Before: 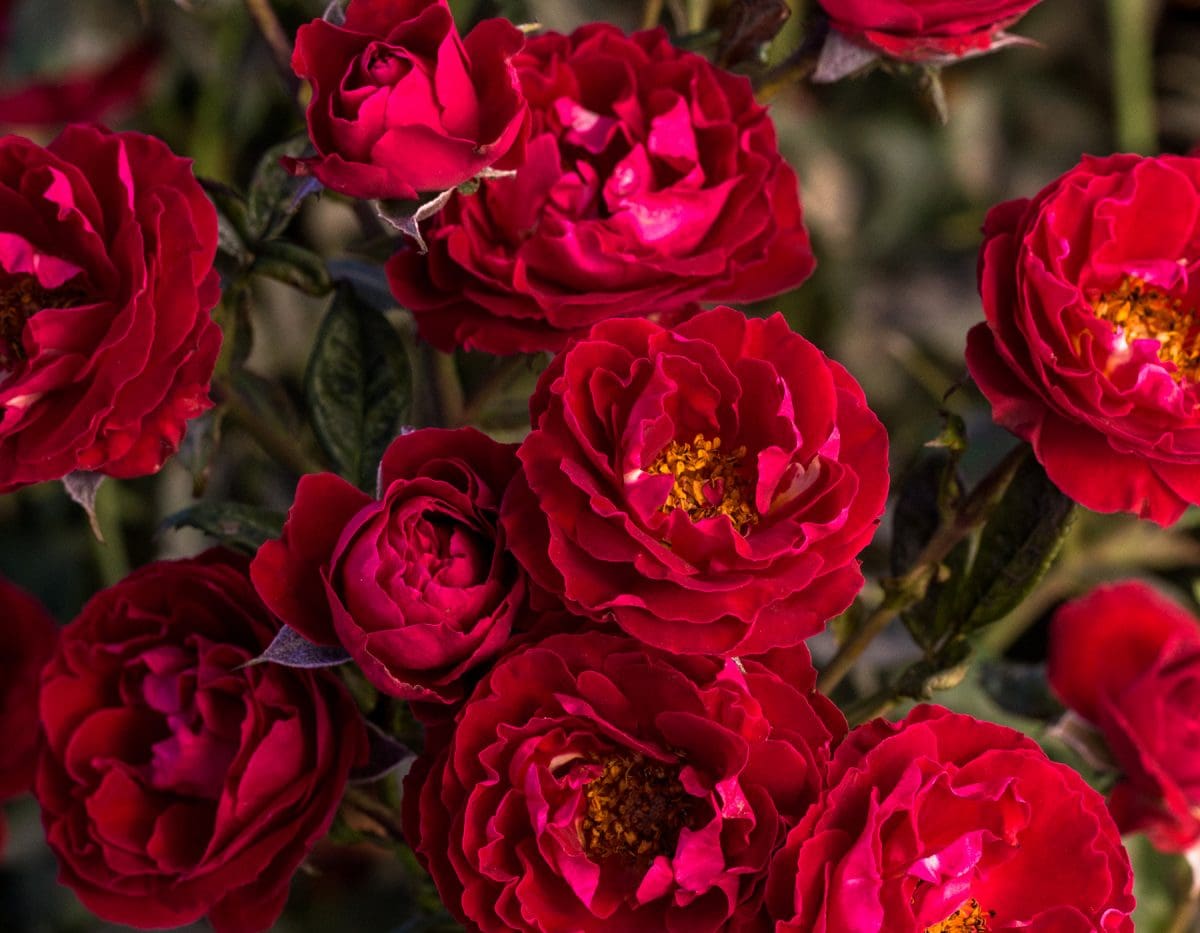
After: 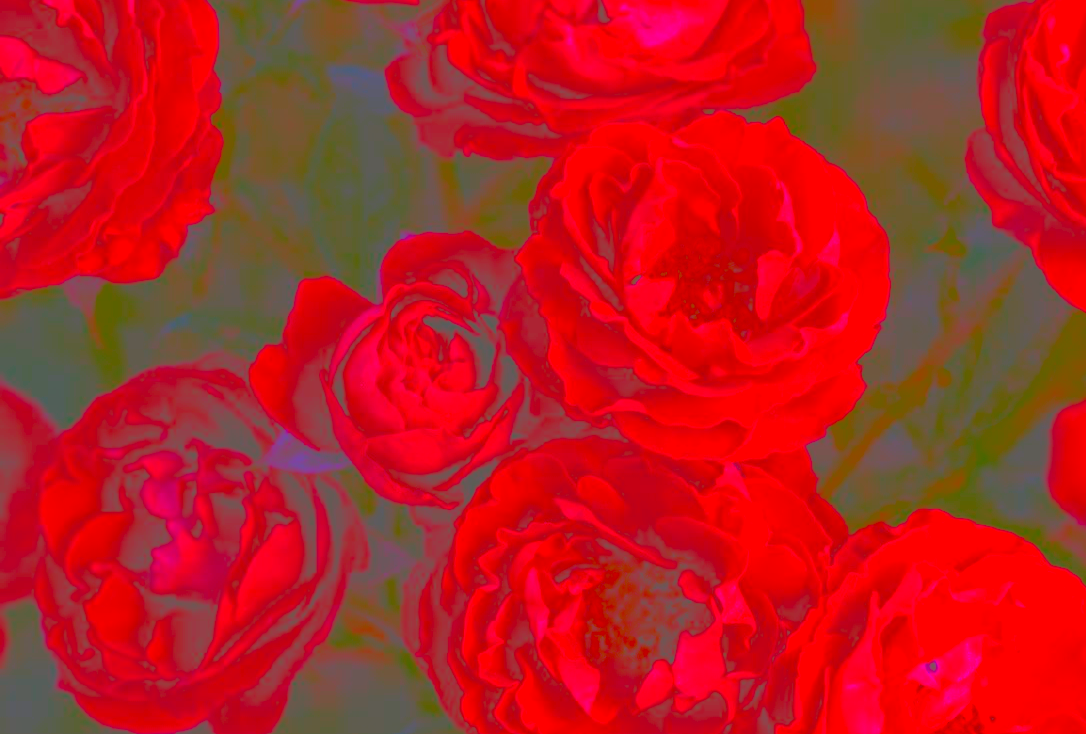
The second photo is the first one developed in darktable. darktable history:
sharpen: amount 0.2
crop: top 20.916%, right 9.437%, bottom 0.316%
white balance: emerald 1
tone equalizer: on, module defaults
exposure: exposure 0.77 EV, compensate highlight preservation false
contrast brightness saturation: contrast -0.99, brightness -0.17, saturation 0.75
color correction: highlights b* 3
